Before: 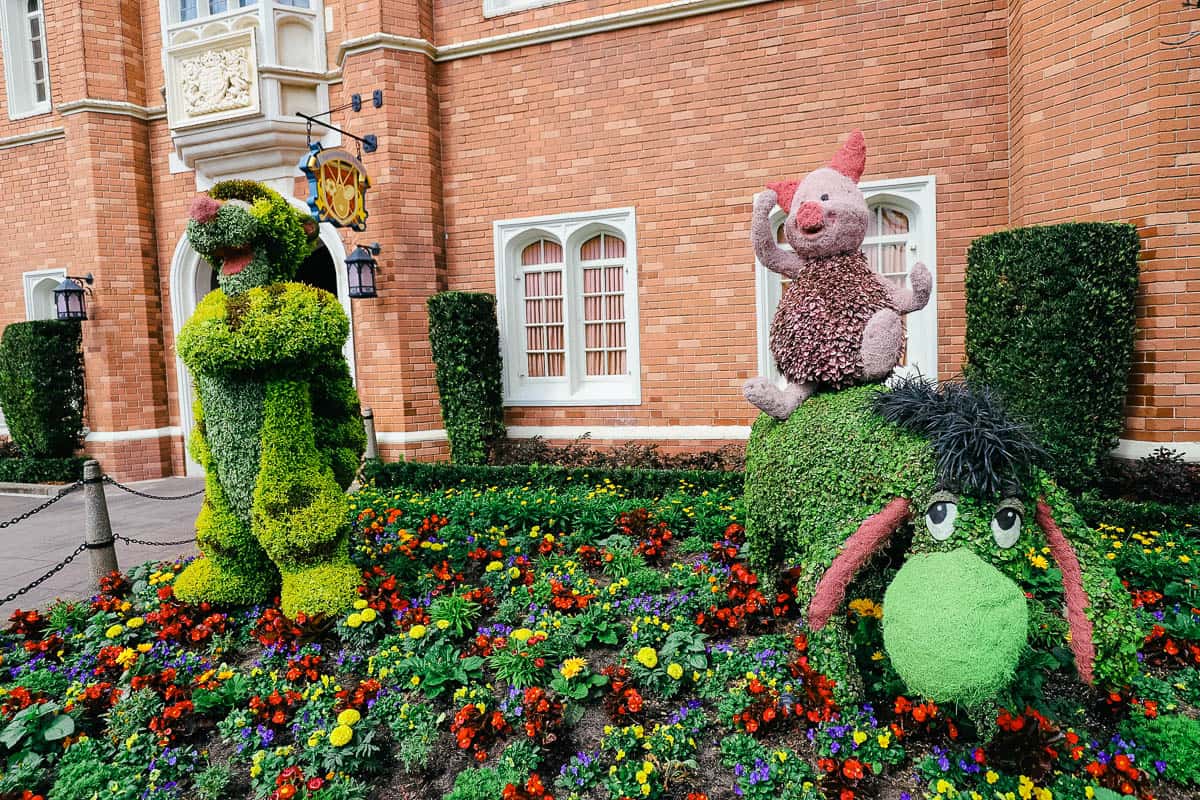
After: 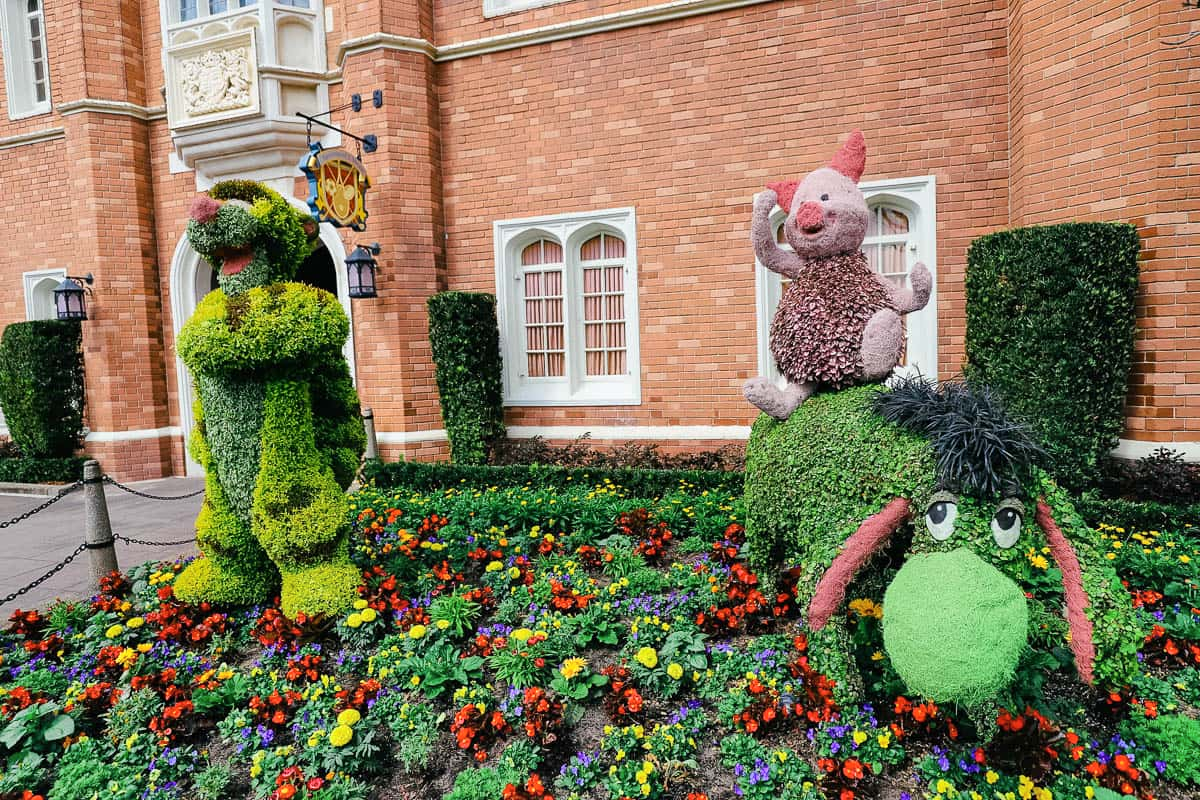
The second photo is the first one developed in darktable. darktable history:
shadows and highlights: shadows 73.84, highlights -26.02, soften with gaussian
